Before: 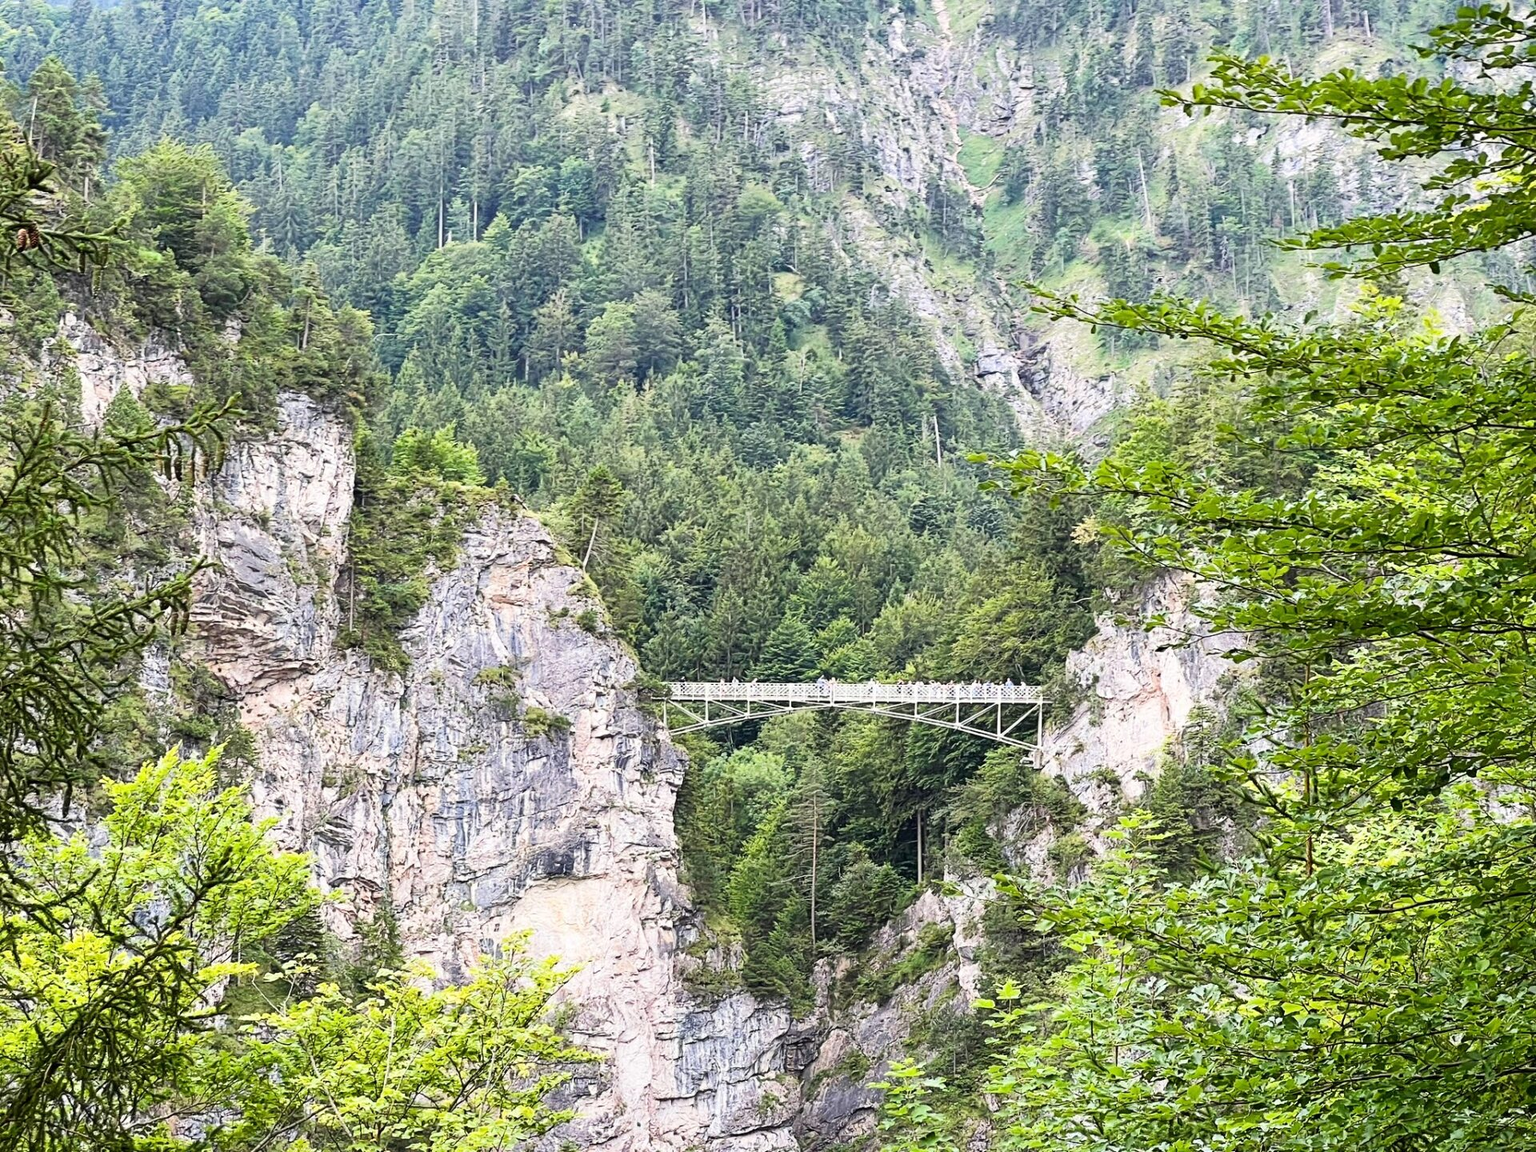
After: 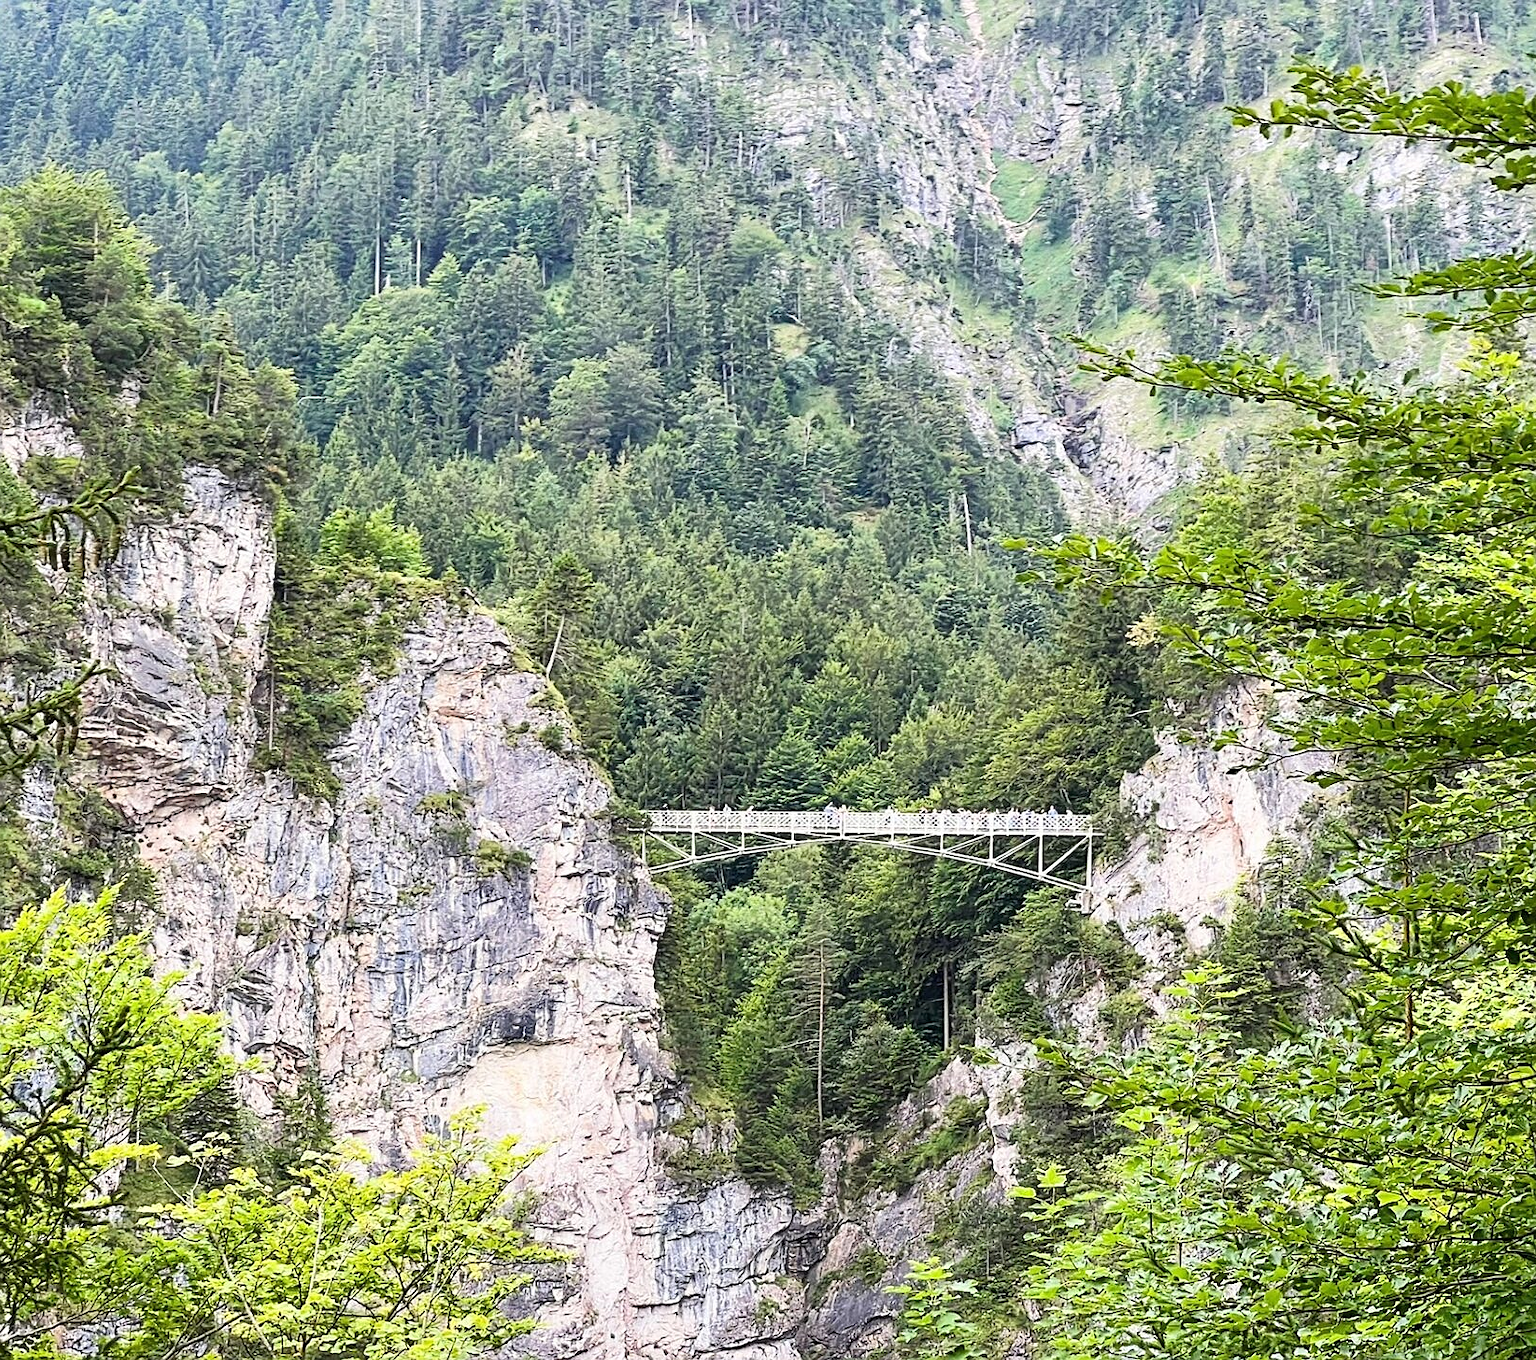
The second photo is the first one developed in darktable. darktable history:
sharpen: radius 0.969, amount 0.604
tone equalizer: on, module defaults
crop: left 8.026%, right 7.374%
